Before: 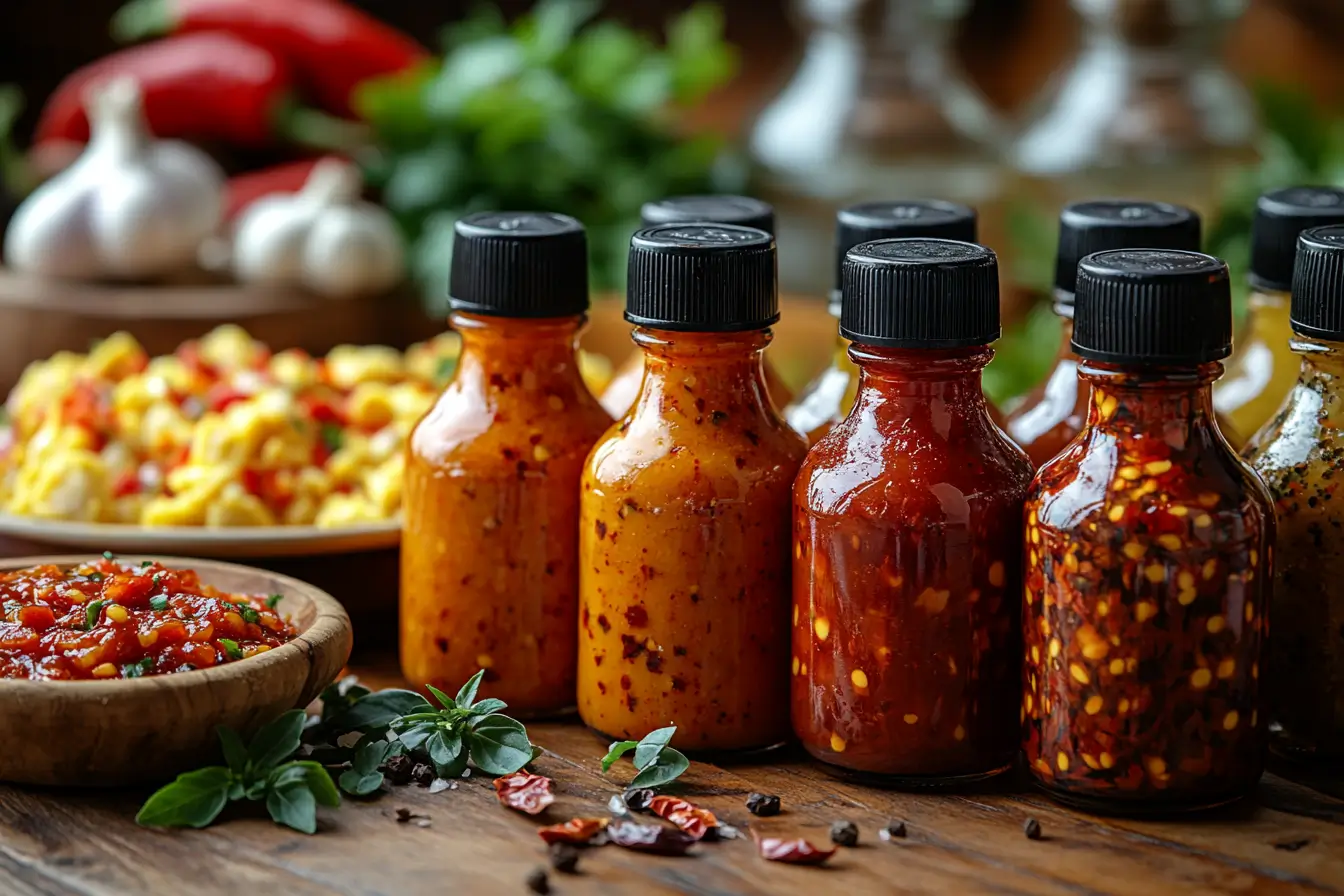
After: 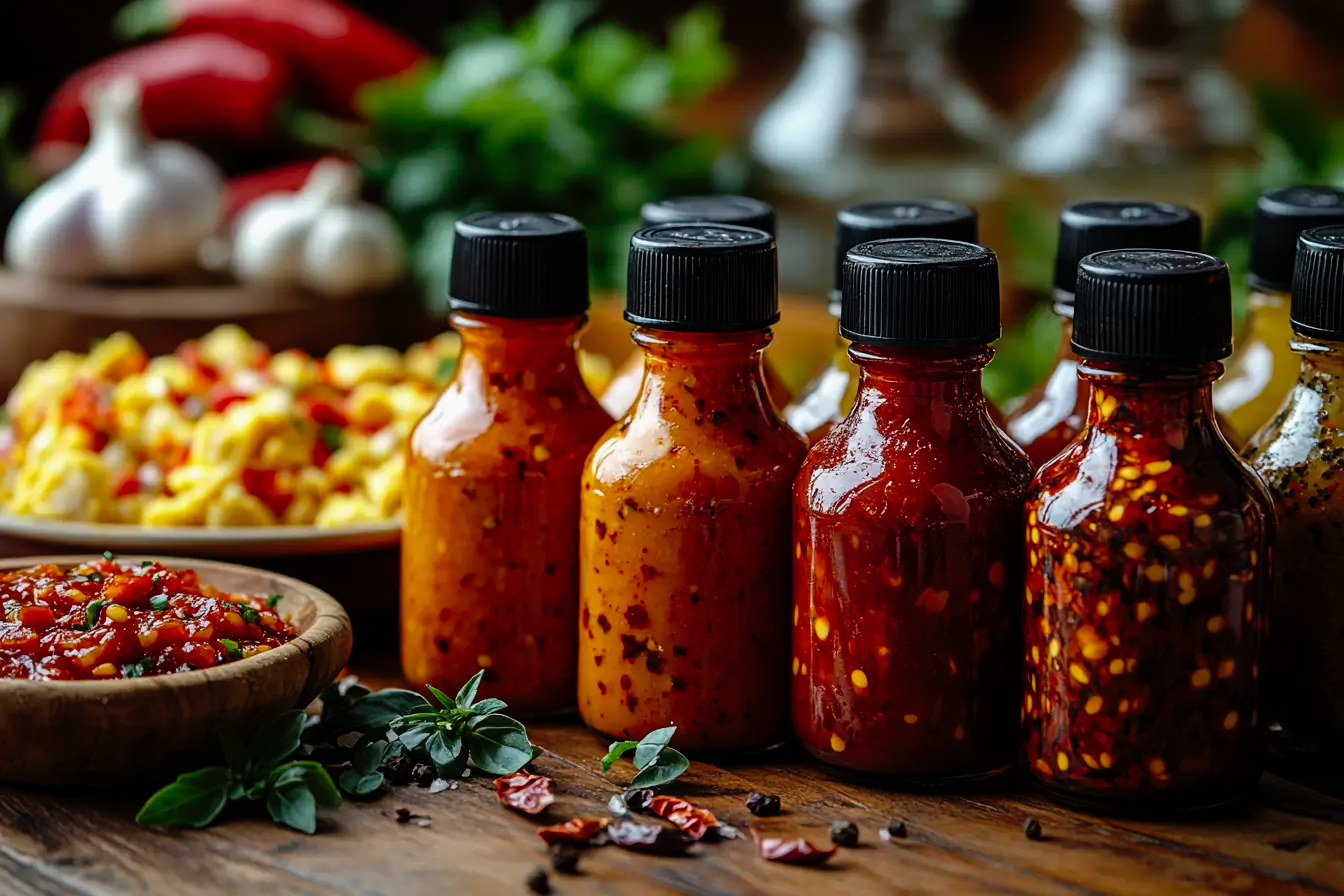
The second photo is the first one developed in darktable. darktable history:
exposure: exposure -0.064 EV, compensate highlight preservation false
tone curve: curves: ch0 [(0, 0) (0.003, 0.001) (0.011, 0.004) (0.025, 0.011) (0.044, 0.021) (0.069, 0.028) (0.1, 0.036) (0.136, 0.051) (0.177, 0.085) (0.224, 0.127) (0.277, 0.193) (0.335, 0.266) (0.399, 0.338) (0.468, 0.419) (0.543, 0.504) (0.623, 0.593) (0.709, 0.689) (0.801, 0.784) (0.898, 0.888) (1, 1)], preserve colors none
